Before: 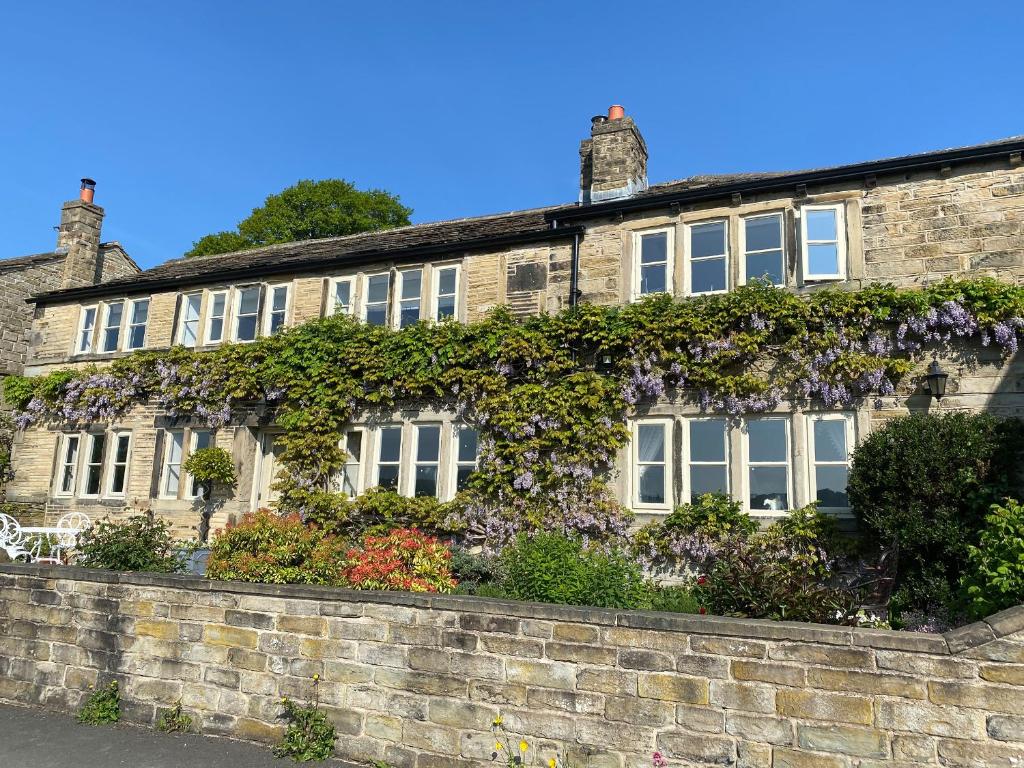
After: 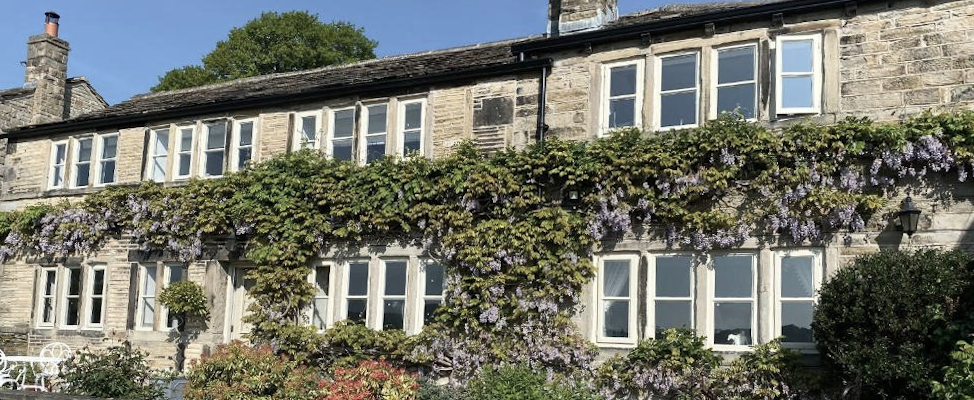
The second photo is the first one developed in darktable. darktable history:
crop and rotate: top 23.043%, bottom 23.437%
rotate and perspective: rotation 0.074°, lens shift (vertical) 0.096, lens shift (horizontal) -0.041, crop left 0.043, crop right 0.952, crop top 0.024, crop bottom 0.979
contrast brightness saturation: contrast 0.1, saturation -0.36
